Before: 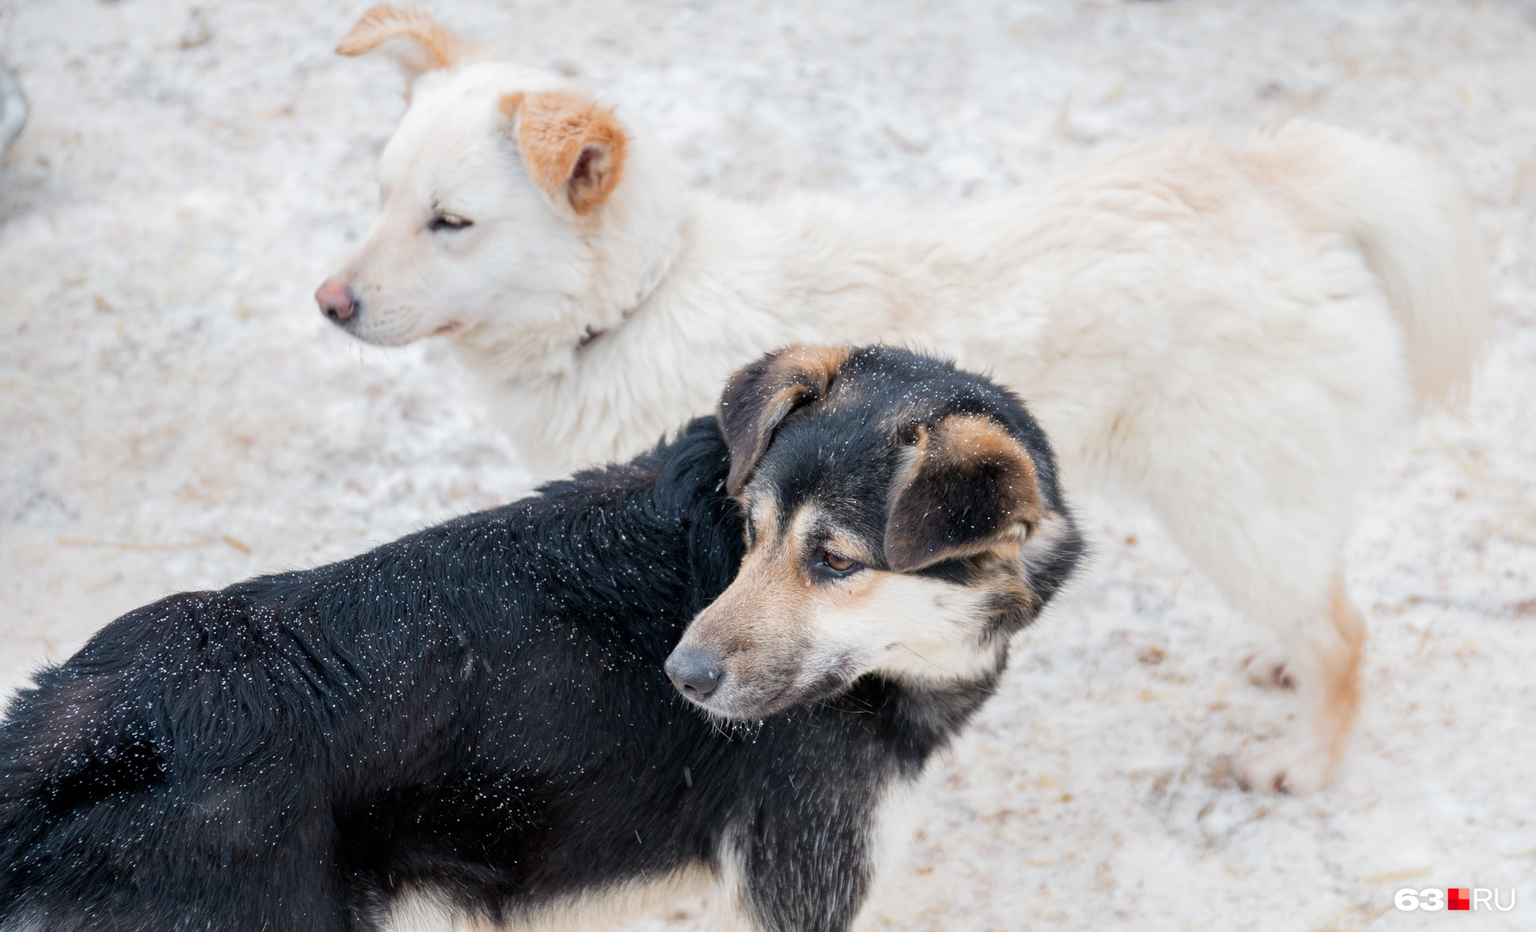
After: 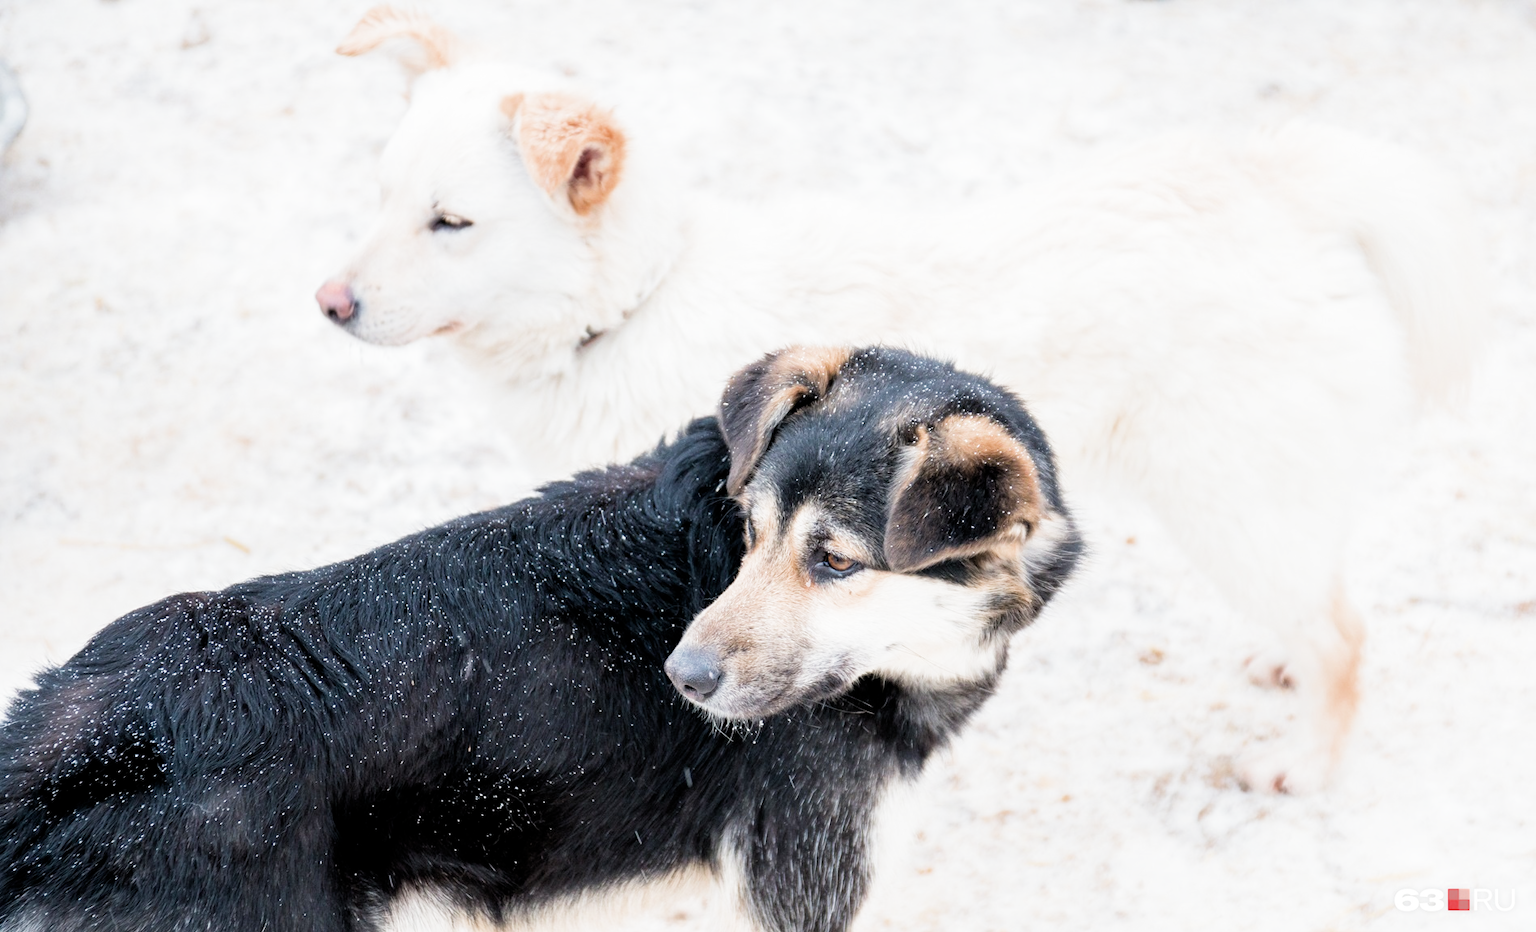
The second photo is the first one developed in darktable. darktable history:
filmic rgb: middle gray luminance 9.23%, black relative exposure -10.55 EV, white relative exposure 3.45 EV, threshold 6 EV, target black luminance 0%, hardness 5.98, latitude 59.69%, contrast 1.087, highlights saturation mix 5%, shadows ↔ highlights balance 29.23%, add noise in highlights 0, color science v3 (2019), use custom middle-gray values true, iterations of high-quality reconstruction 0, contrast in highlights soft, enable highlight reconstruction true
